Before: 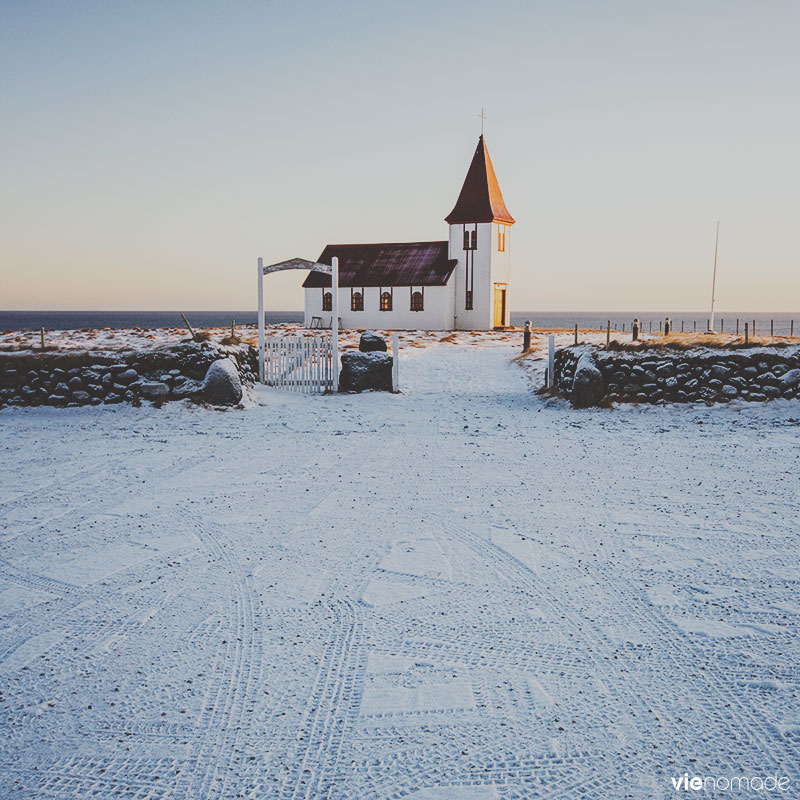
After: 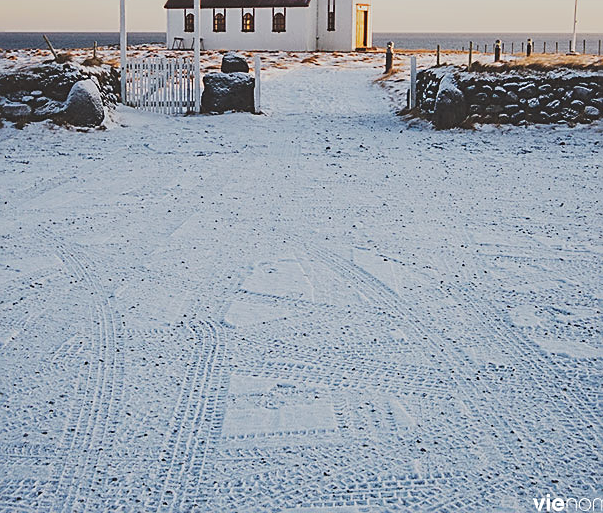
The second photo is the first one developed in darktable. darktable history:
crop and rotate: left 17.355%, top 34.927%, right 7.177%, bottom 0.87%
sharpen: amount 0.553
